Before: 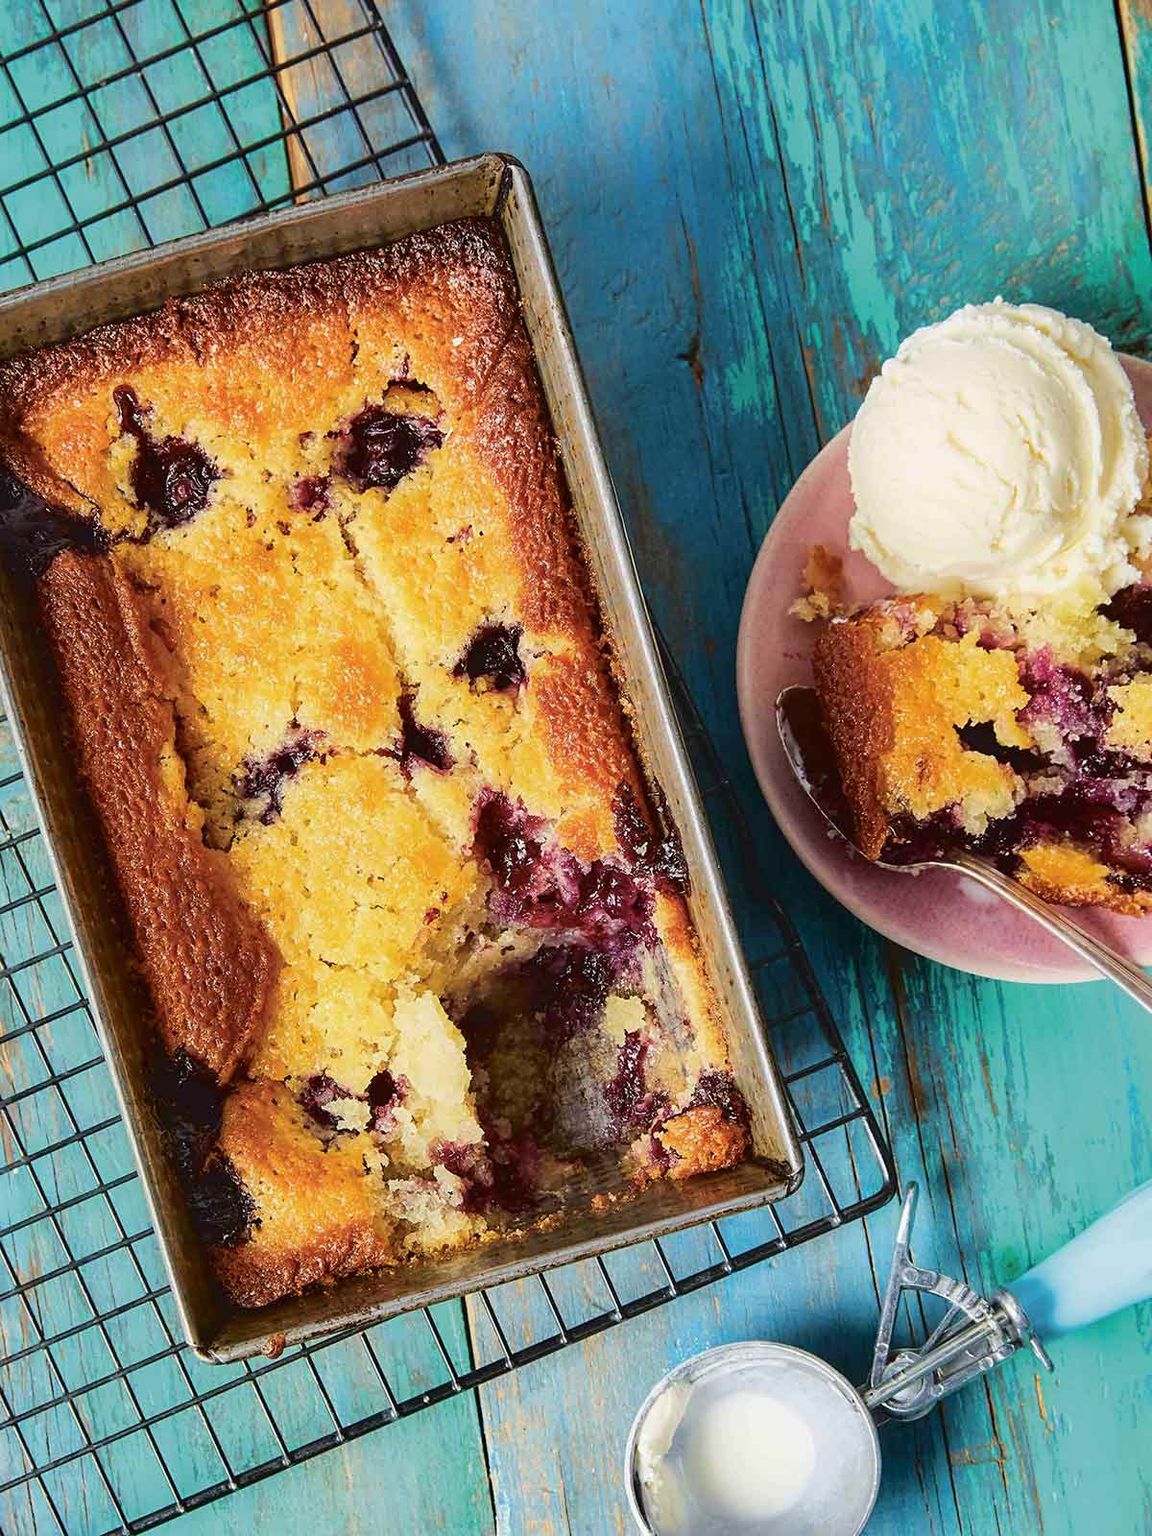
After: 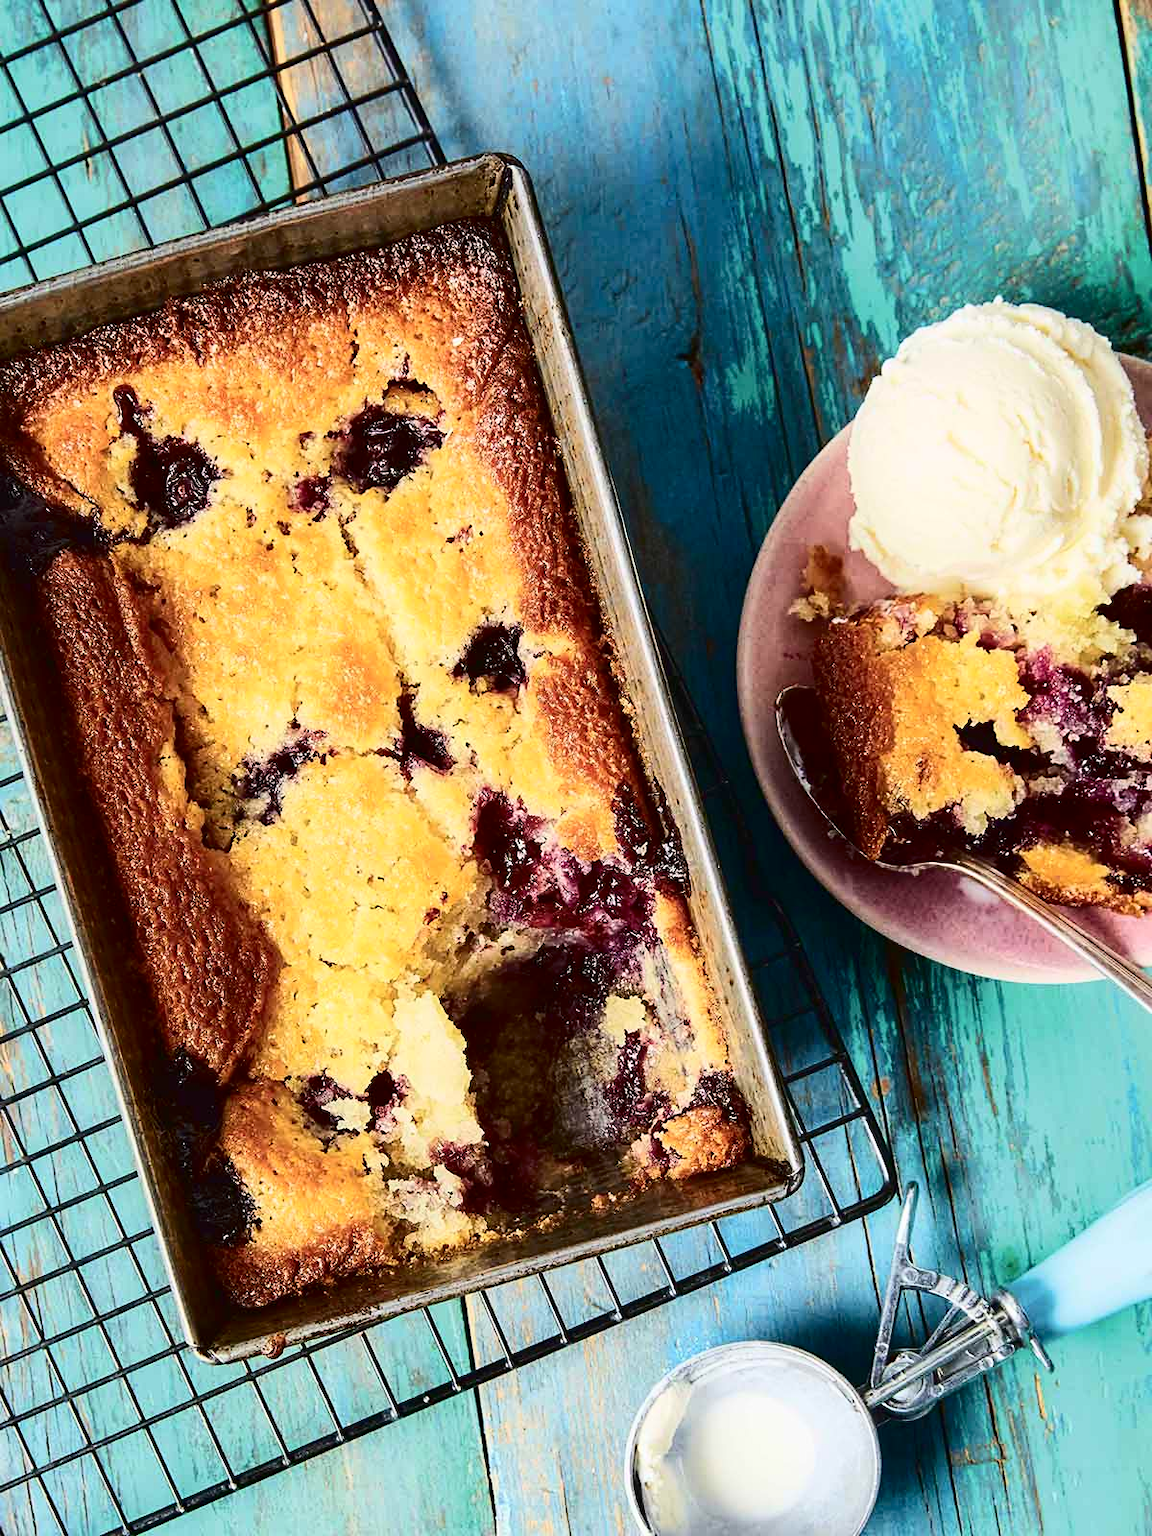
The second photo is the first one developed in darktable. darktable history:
contrast brightness saturation: contrast 0.298
exposure: compensate highlight preservation false
